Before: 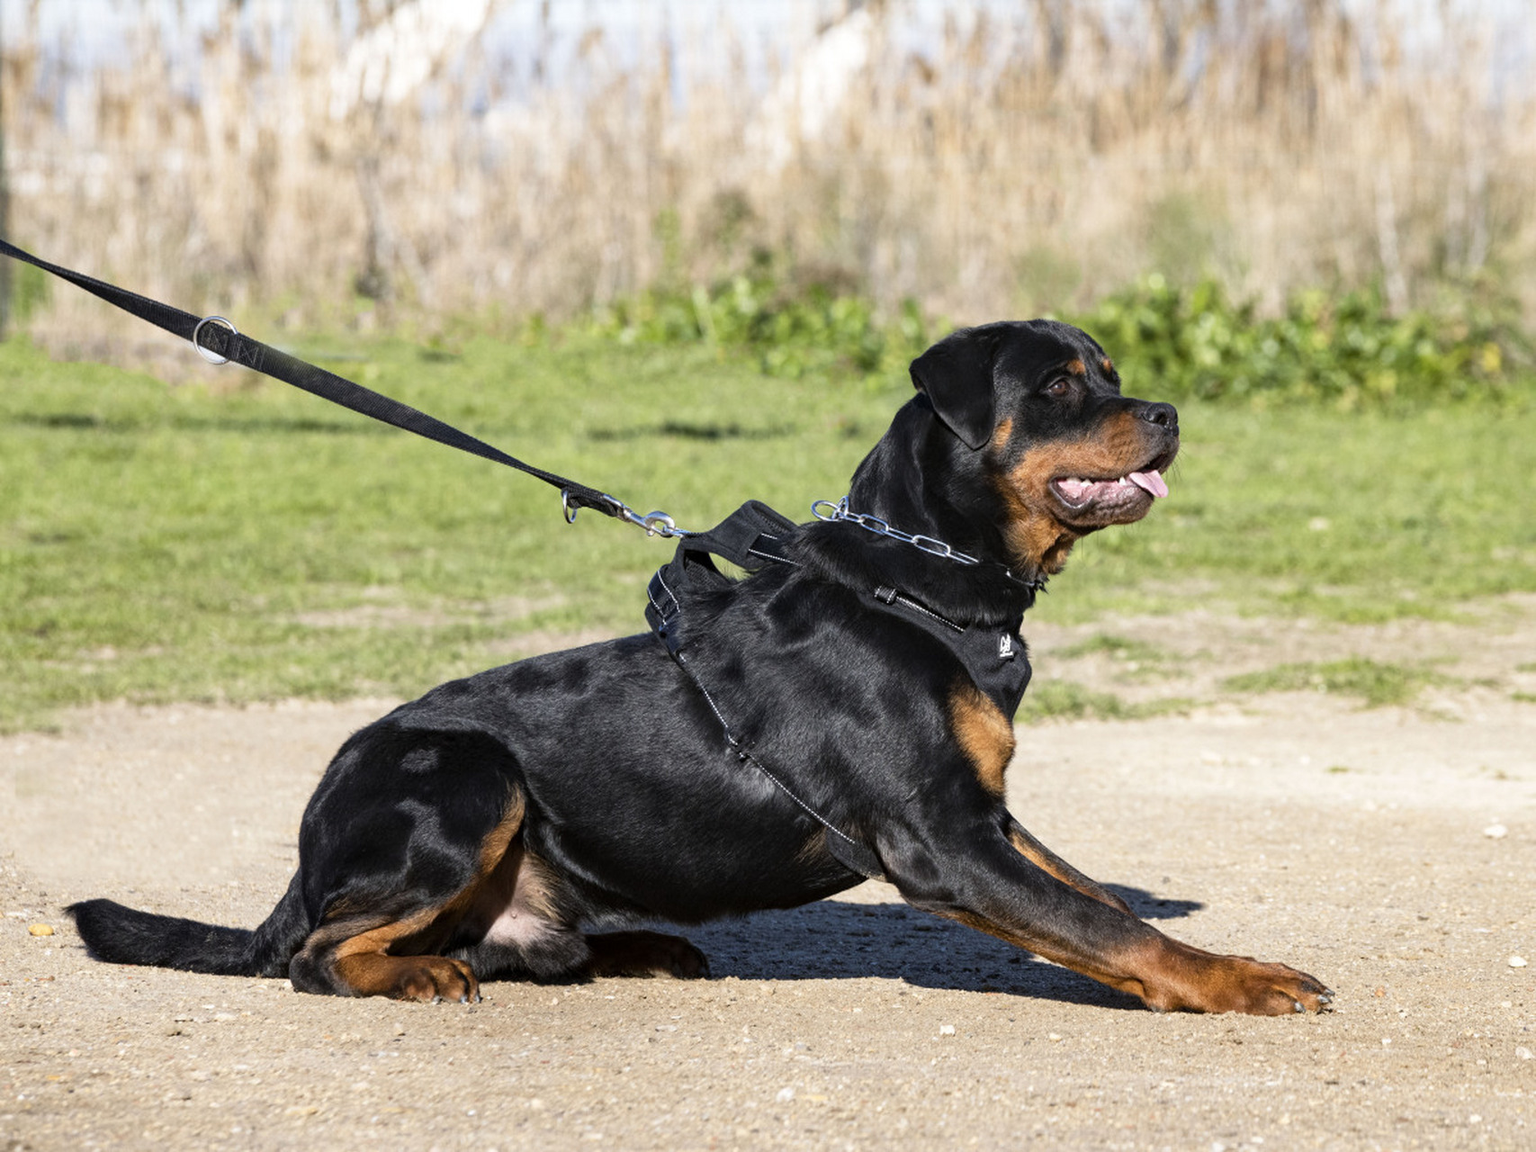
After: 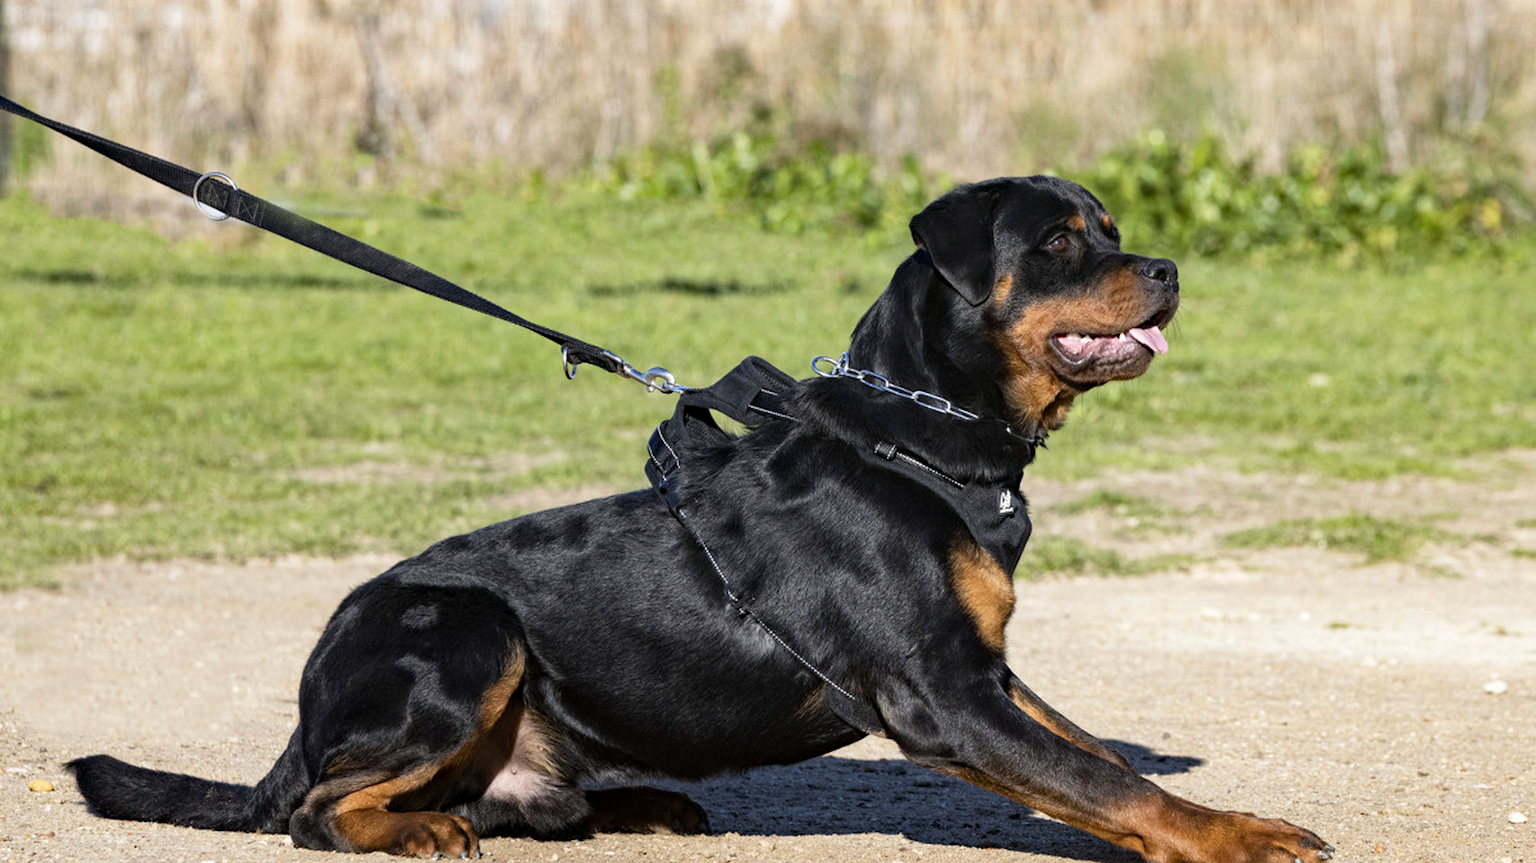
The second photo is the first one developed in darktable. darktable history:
haze removal: compatibility mode true, adaptive false
crop and rotate: top 12.5%, bottom 12.5%
